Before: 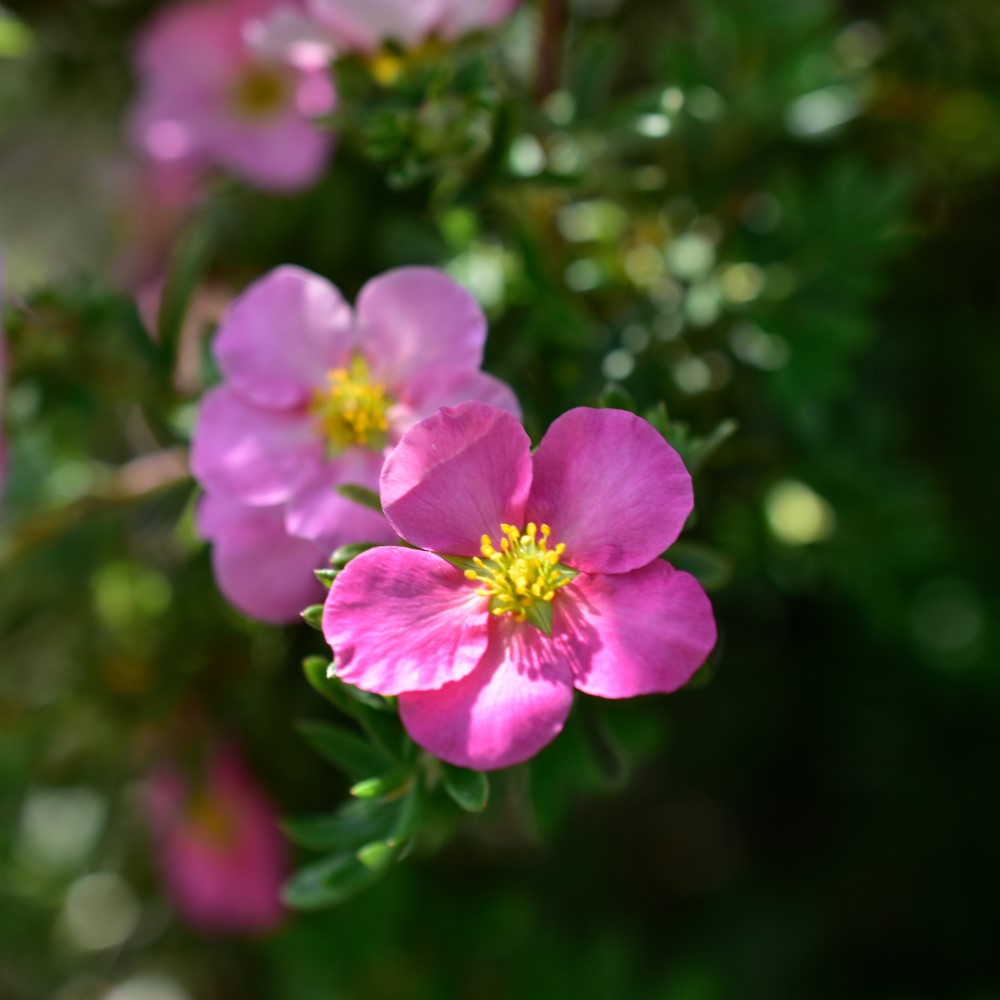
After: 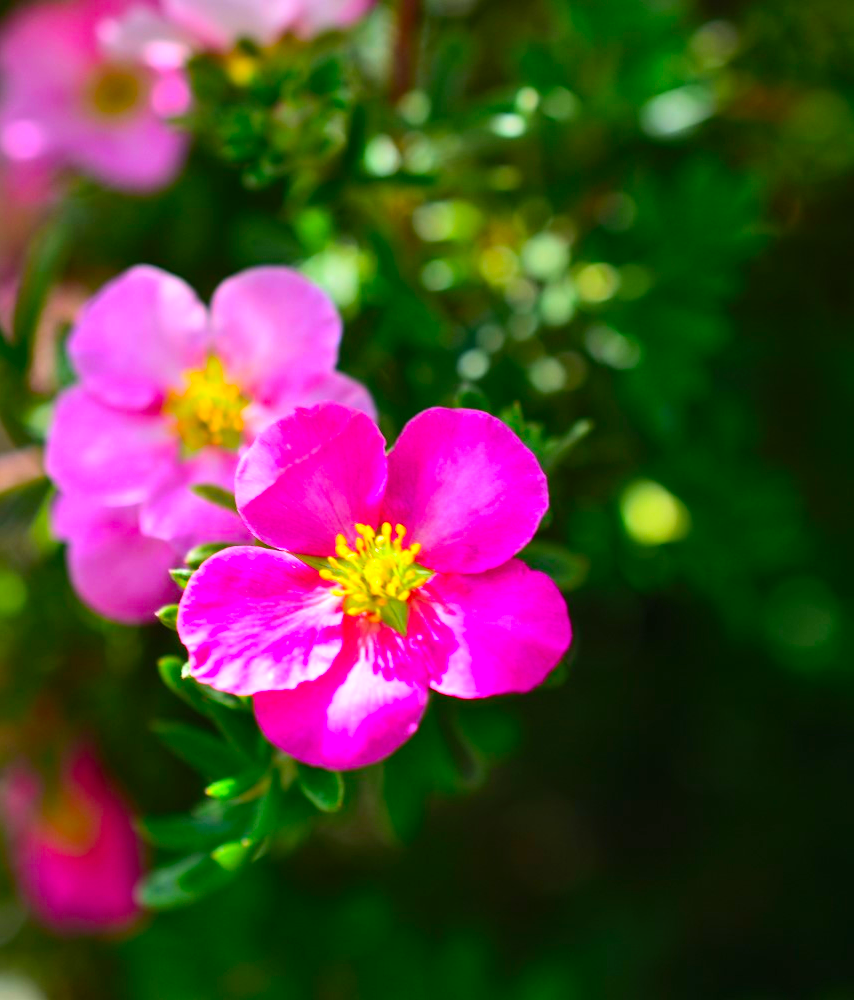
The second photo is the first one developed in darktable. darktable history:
crop and rotate: left 14.584%
contrast brightness saturation: contrast 0.2, brightness 0.2, saturation 0.8
